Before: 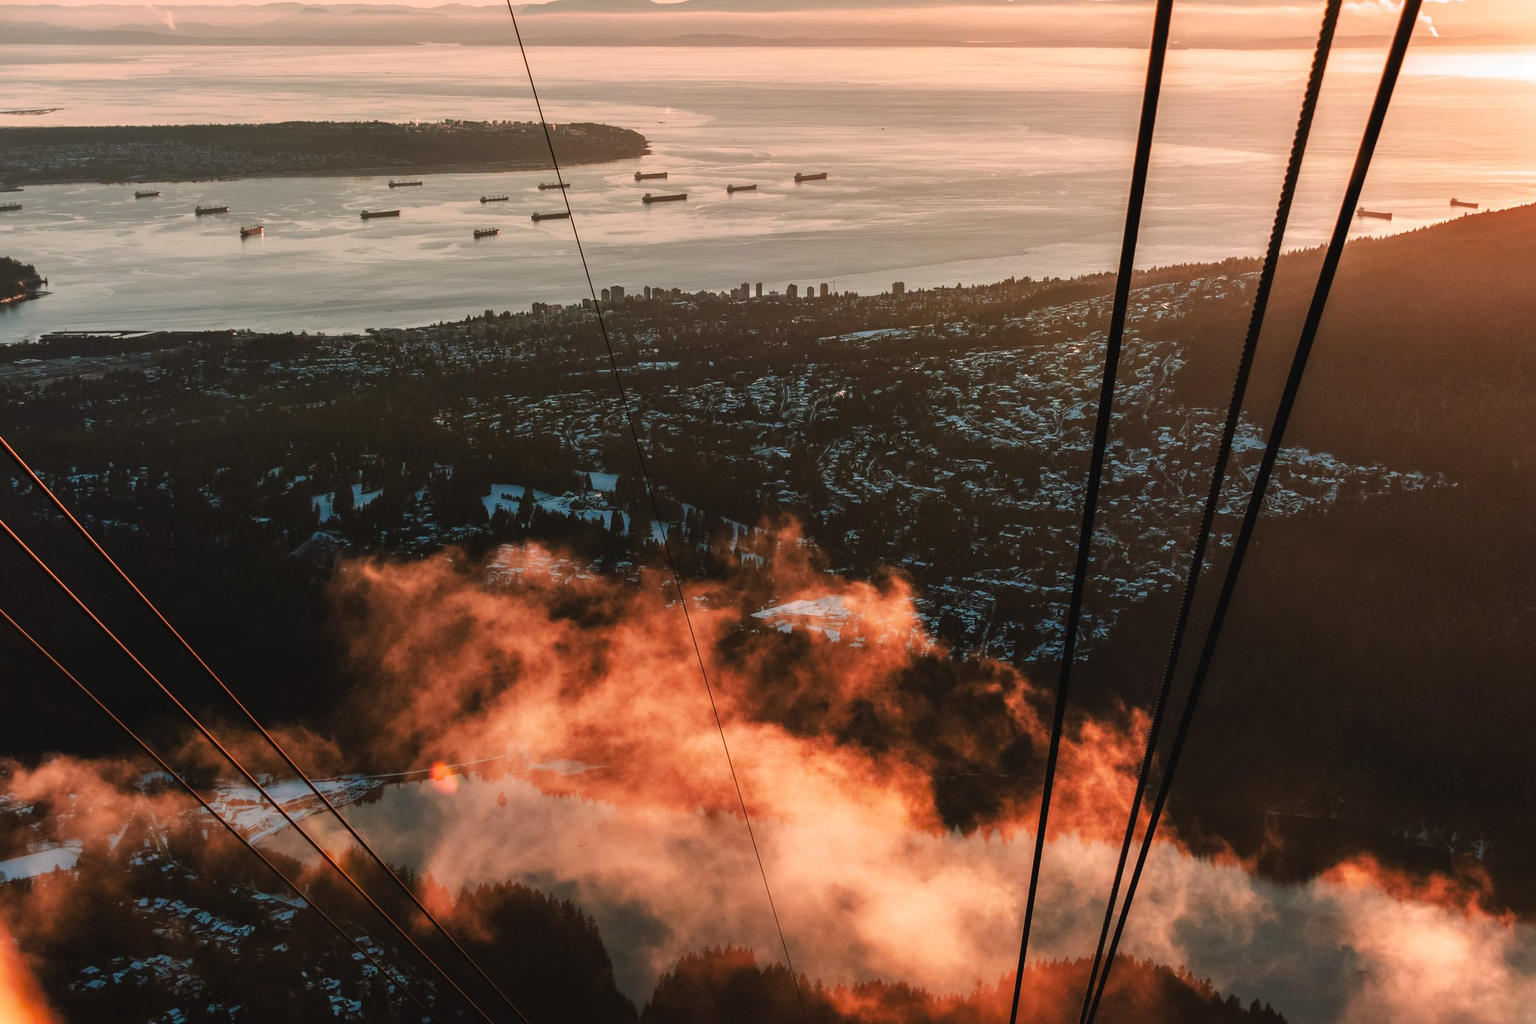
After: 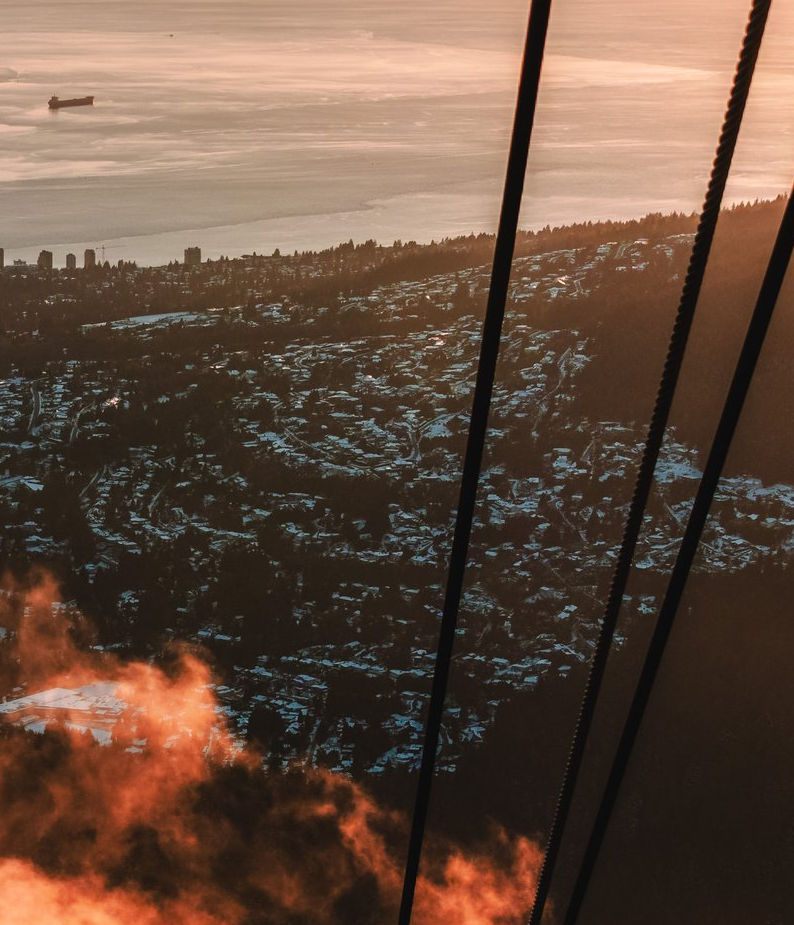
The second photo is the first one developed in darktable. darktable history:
crop and rotate: left 49.467%, top 10.114%, right 13.184%, bottom 24.601%
